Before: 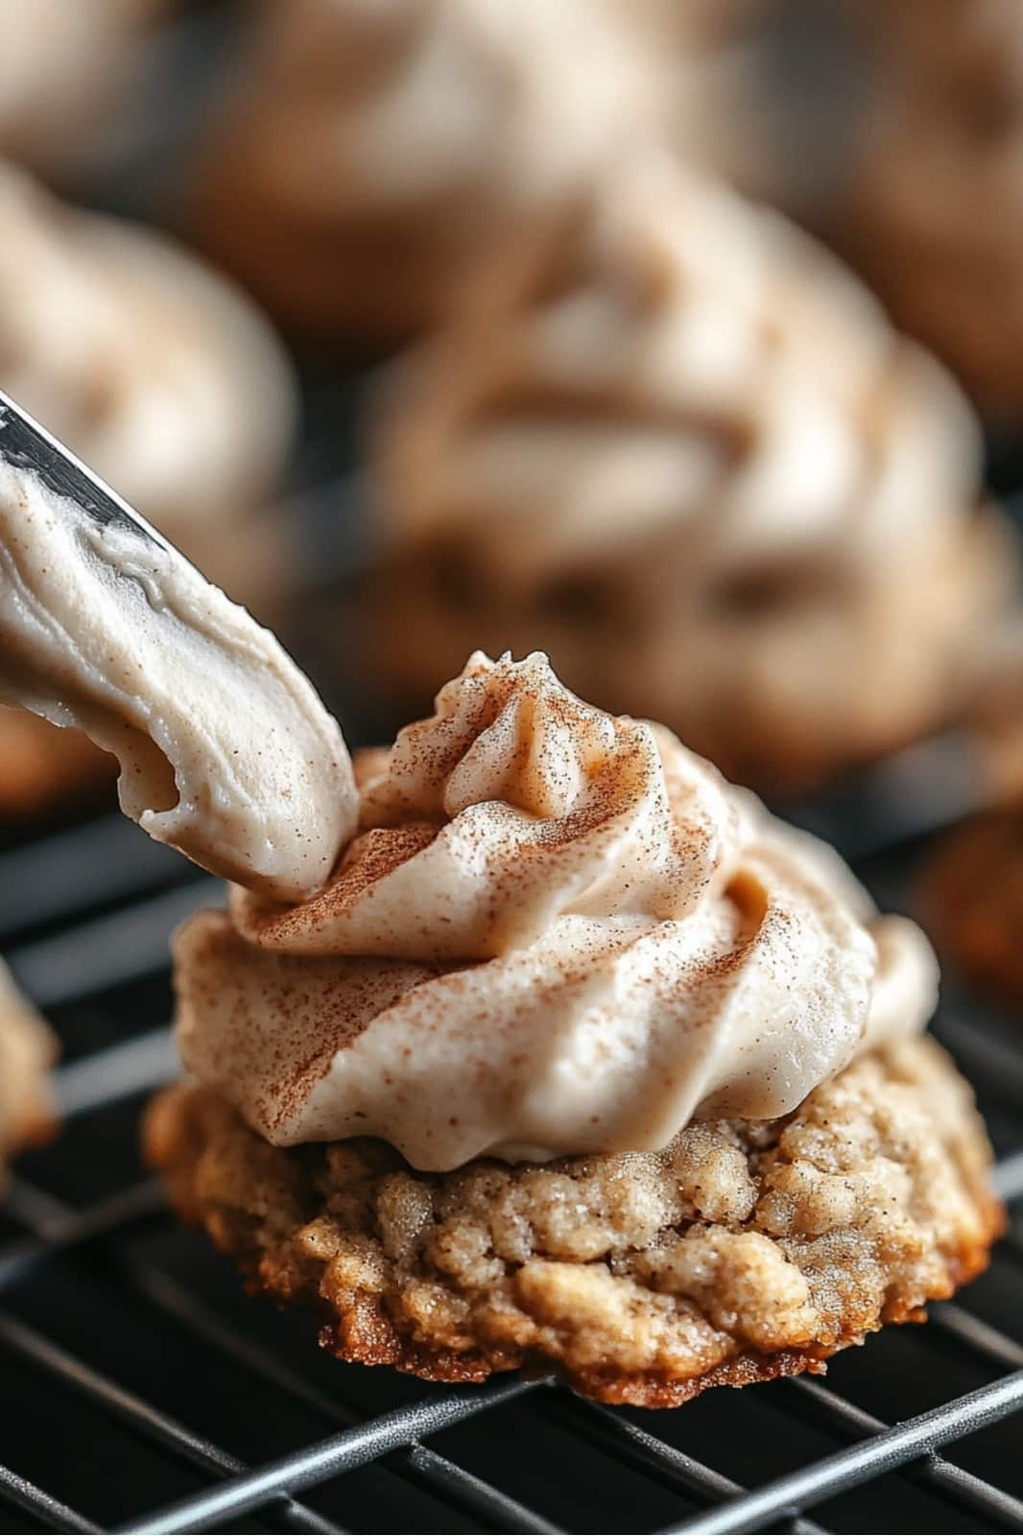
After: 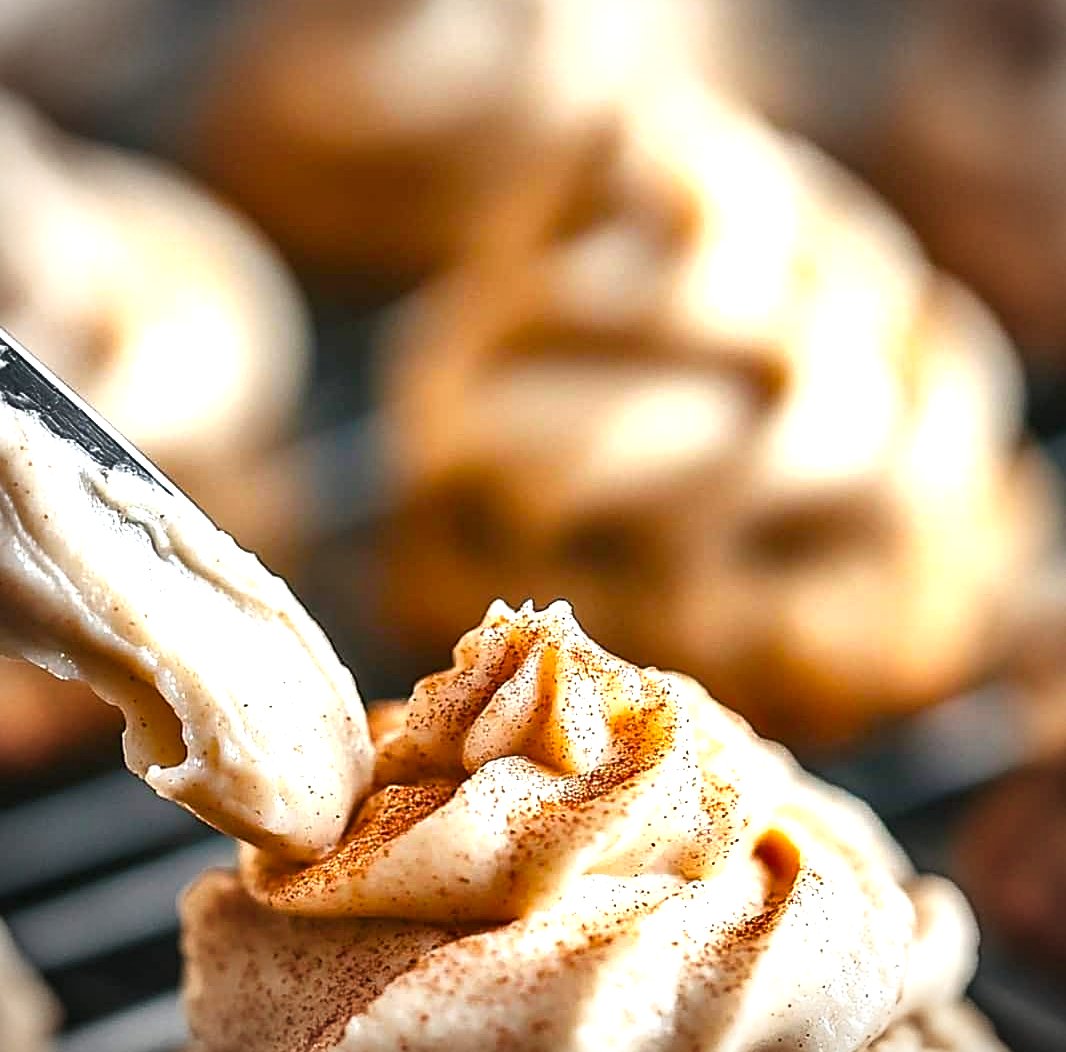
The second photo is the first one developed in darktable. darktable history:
crop and rotate: top 4.93%, bottom 29.271%
exposure: black level correction 0, exposure 1.099 EV, compensate highlight preservation false
vignetting: on, module defaults
color balance rgb: perceptual saturation grading › global saturation 30.252%, global vibrance 20%
sharpen: on, module defaults
shadows and highlights: shadows 34.68, highlights -34.87, soften with gaussian
